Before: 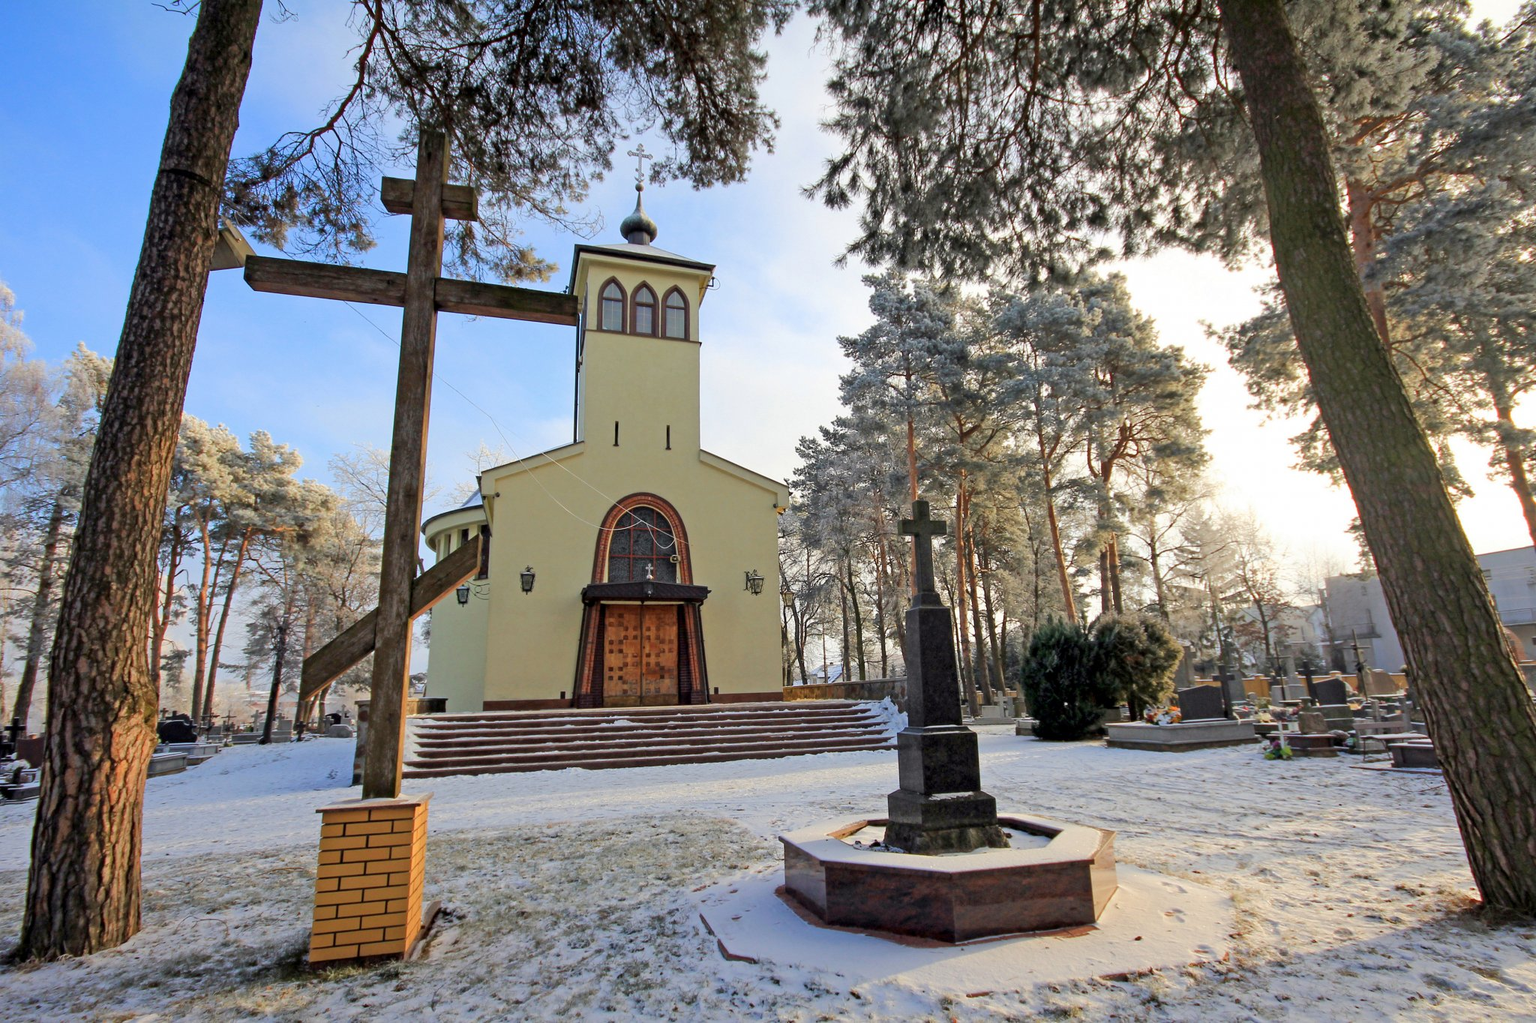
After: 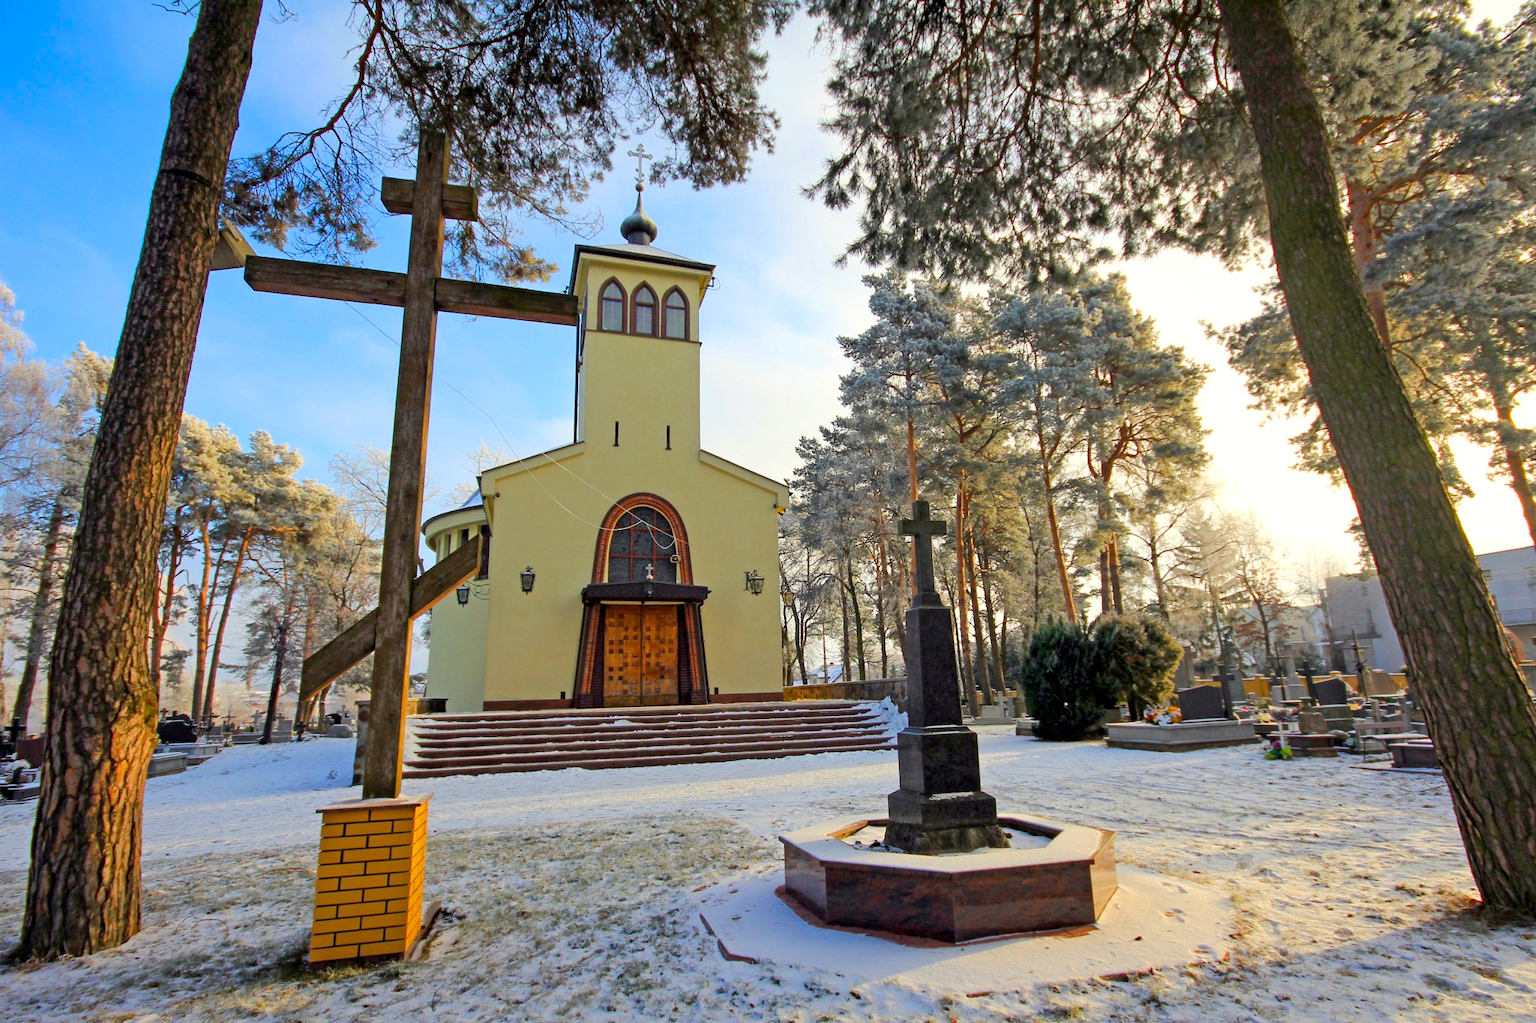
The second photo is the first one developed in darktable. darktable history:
color balance rgb: highlights gain › luminance 5.555%, highlights gain › chroma 1.218%, highlights gain › hue 92.07°, linear chroma grading › global chroma 9.715%, perceptual saturation grading › global saturation 16.971%, global vibrance 20%
